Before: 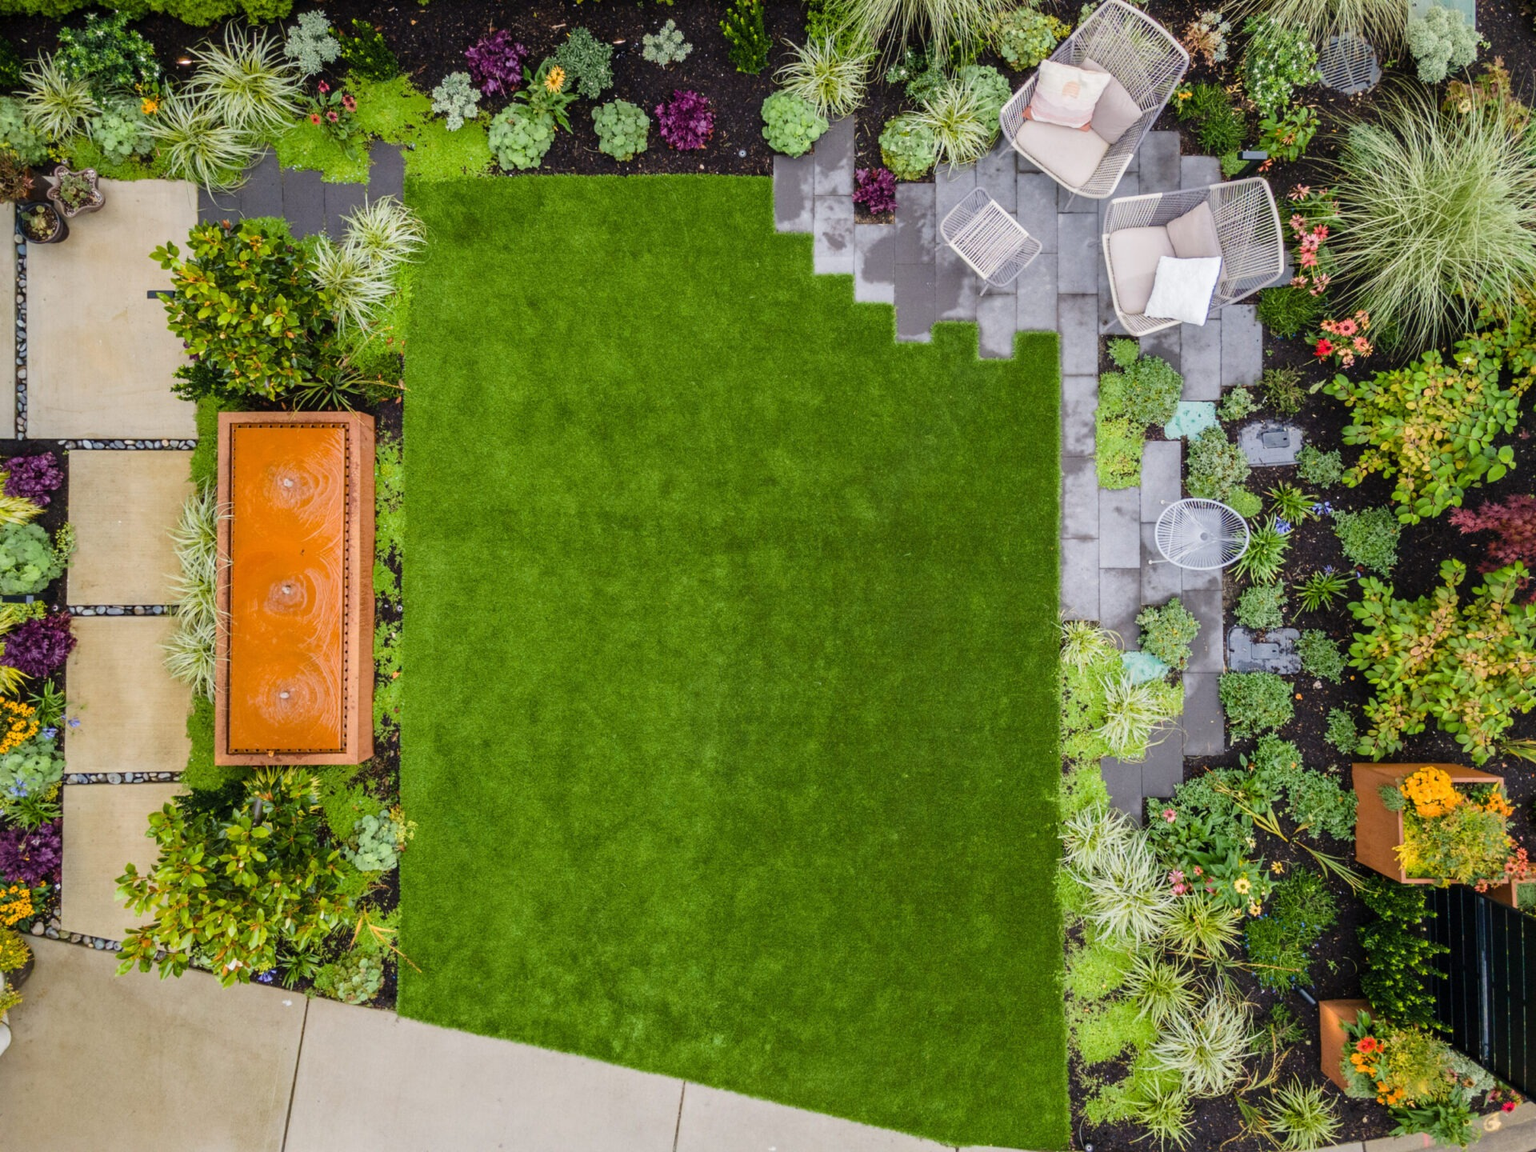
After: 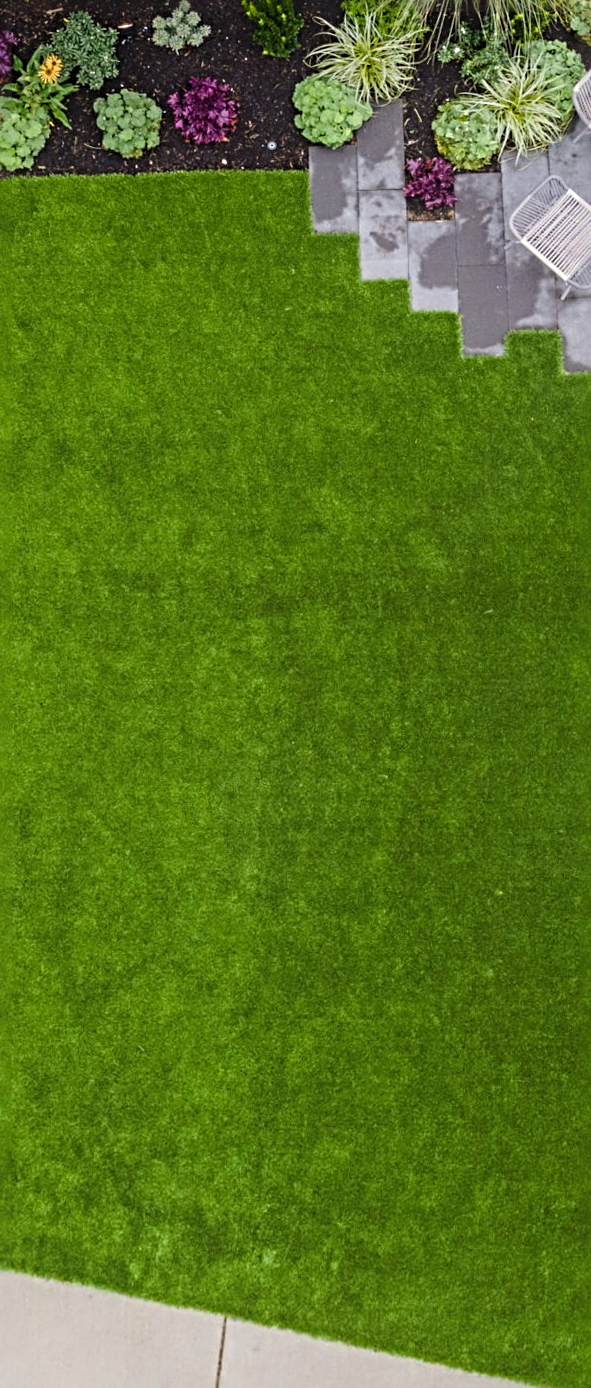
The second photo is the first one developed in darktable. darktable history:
color balance rgb: shadows lift › luminance -10%, highlights gain › luminance 10%, saturation formula JzAzBz (2021)
rotate and perspective: rotation -1.68°, lens shift (vertical) -0.146, crop left 0.049, crop right 0.912, crop top 0.032, crop bottom 0.96
contrast equalizer: y [[0.439, 0.44, 0.442, 0.457, 0.493, 0.498], [0.5 ×6], [0.5 ×6], [0 ×6], [0 ×6]], mix 0.76
sharpen: radius 4.883
crop: left 33.36%, right 33.36%
